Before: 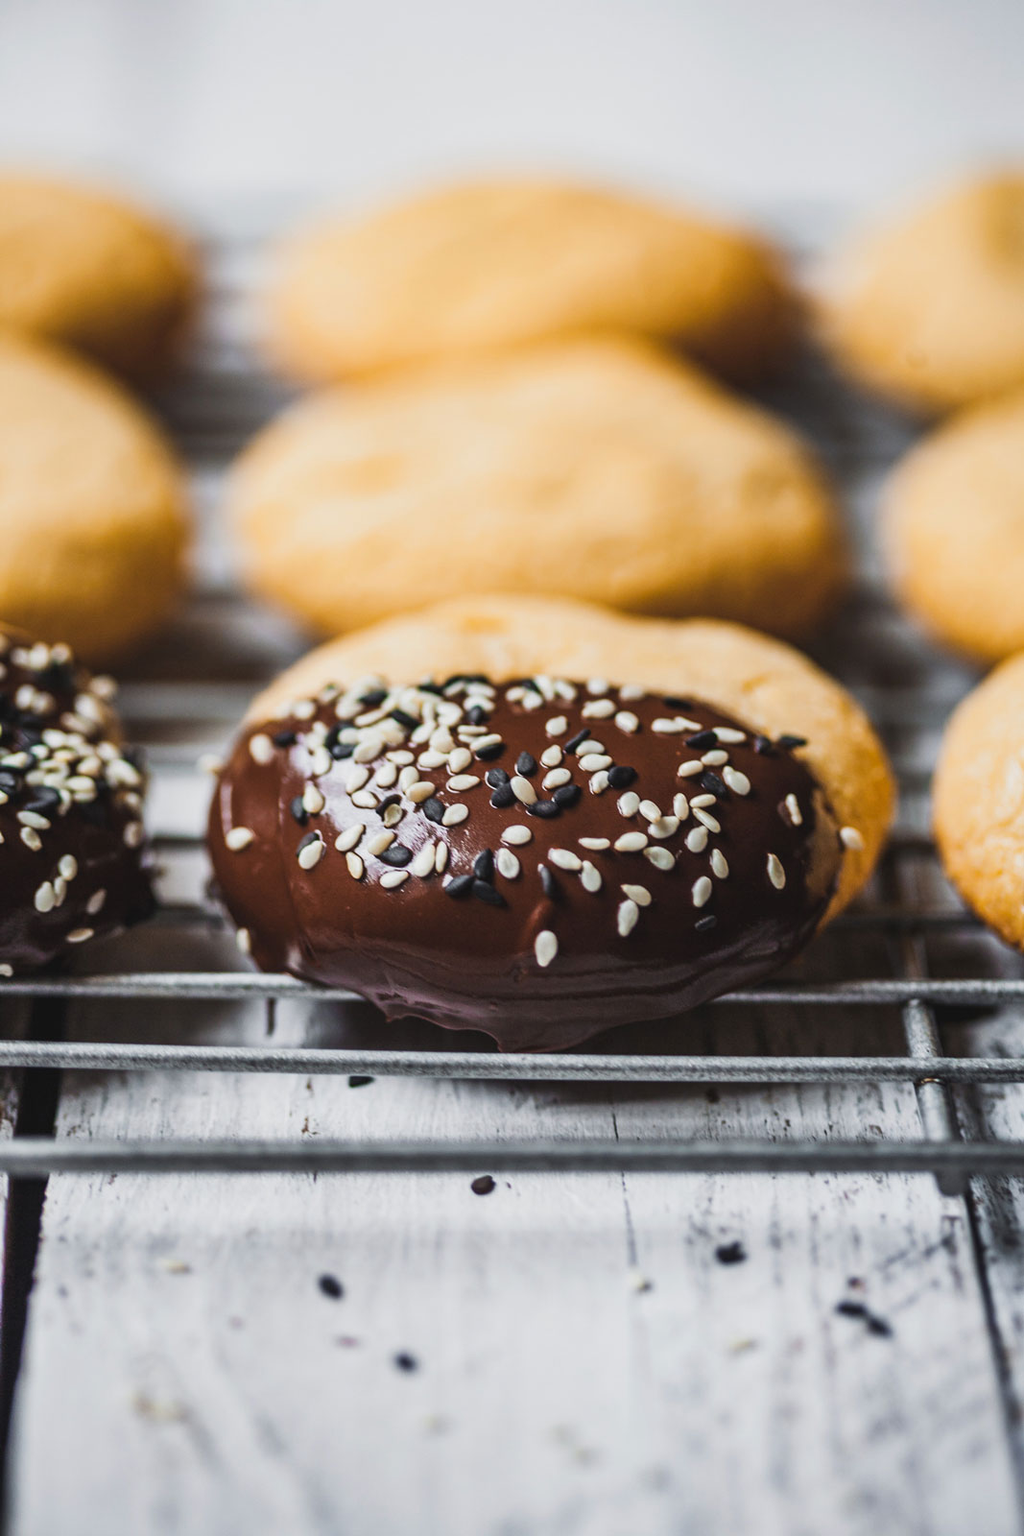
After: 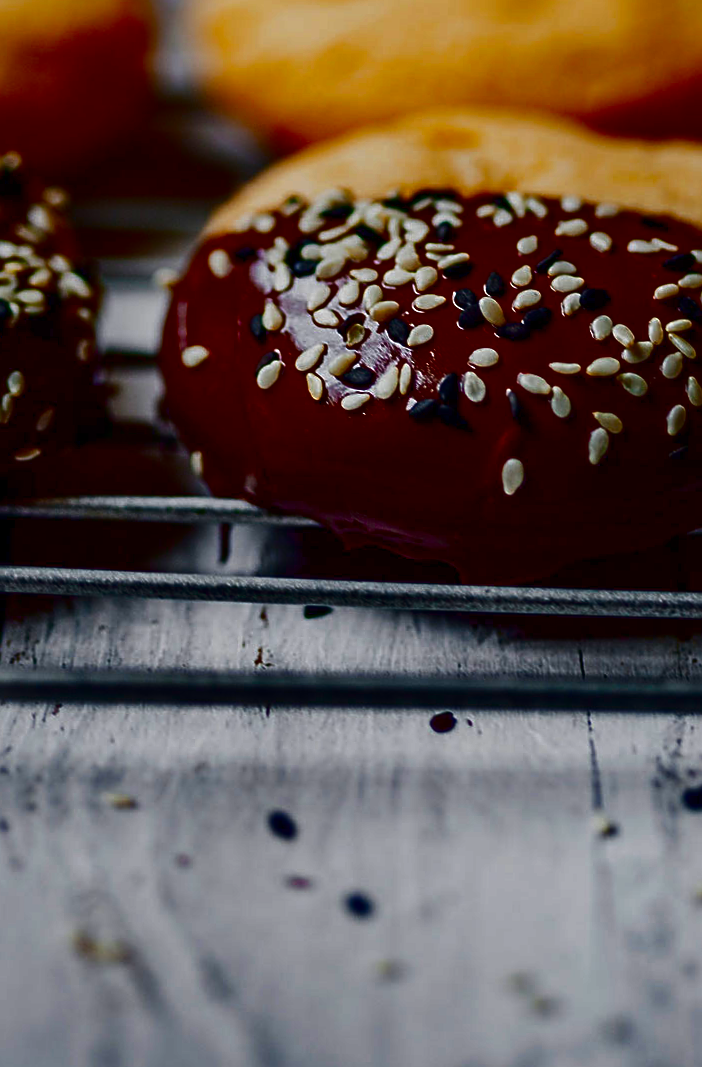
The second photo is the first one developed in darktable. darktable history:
contrast brightness saturation: brightness -0.986, saturation 0.984
crop and rotate: angle -0.987°, left 3.854%, top 31.596%, right 28.619%
sharpen: on, module defaults
